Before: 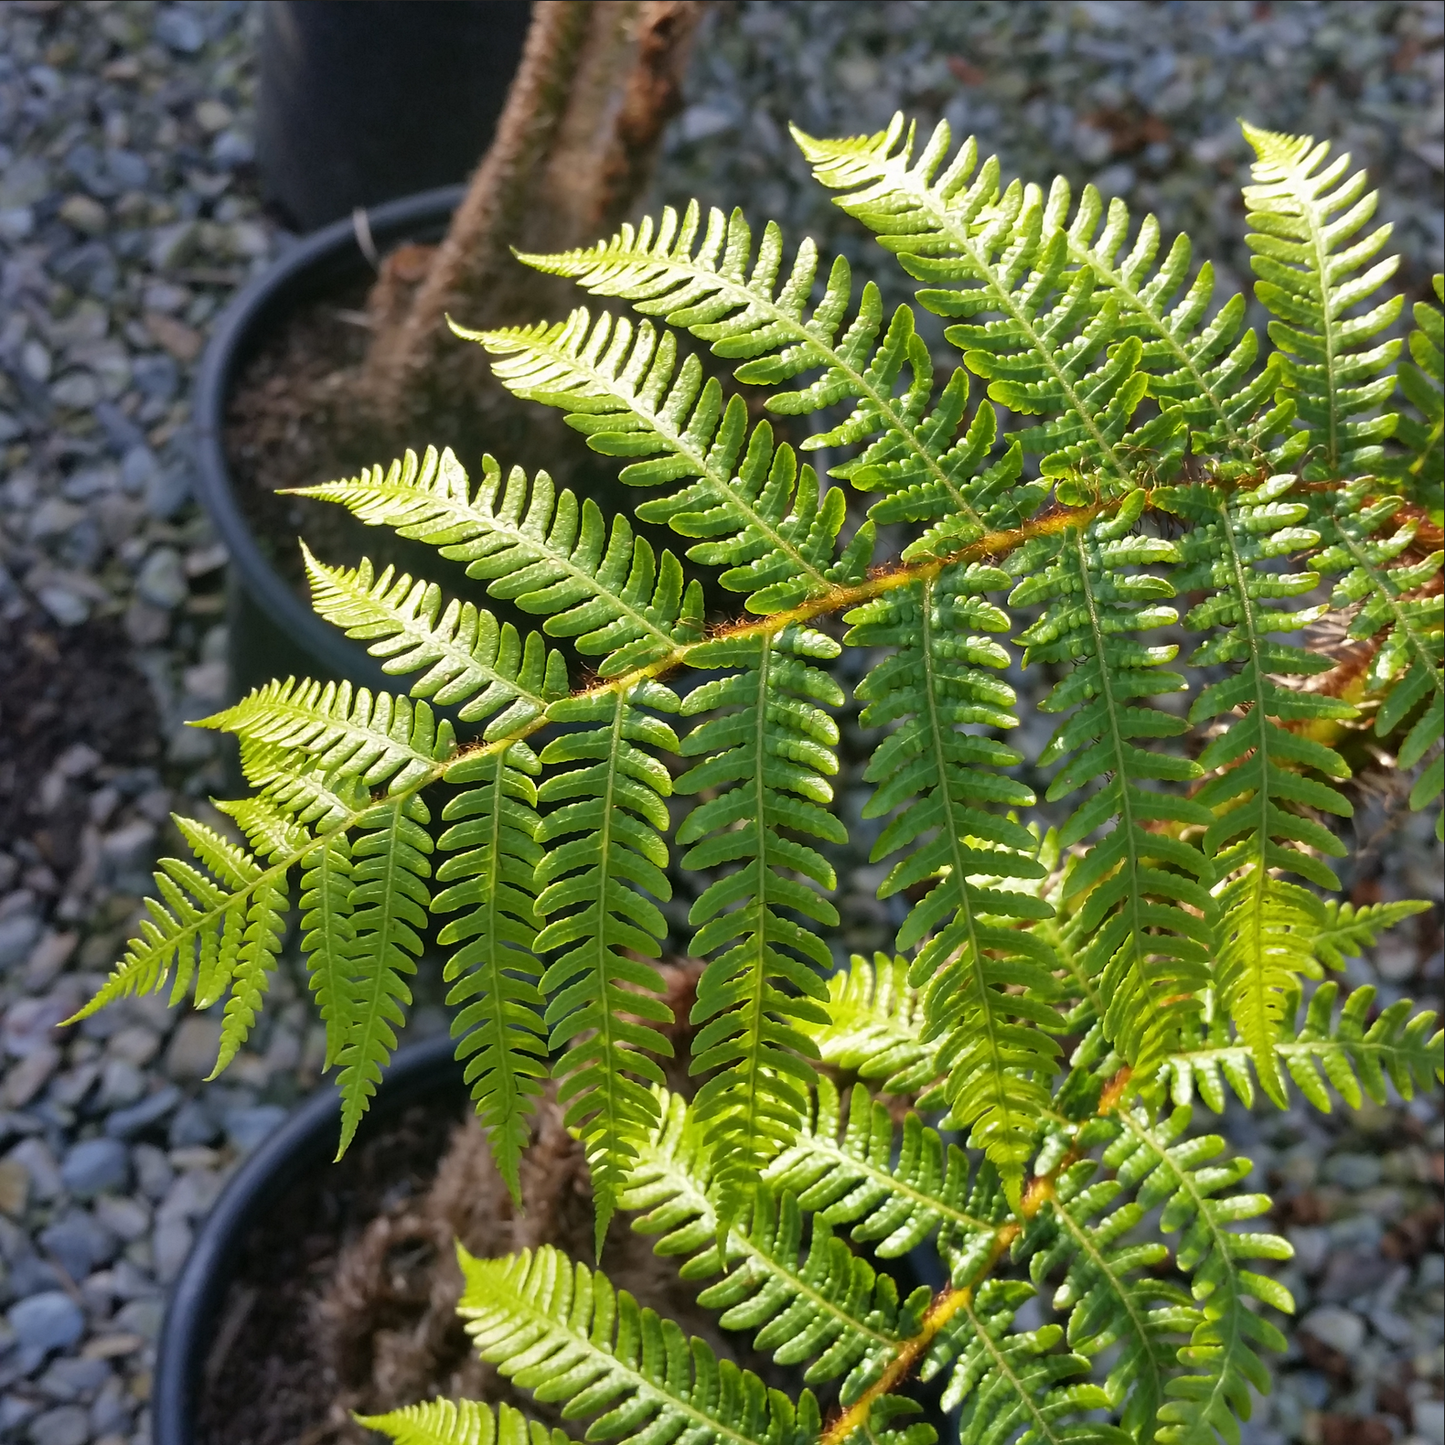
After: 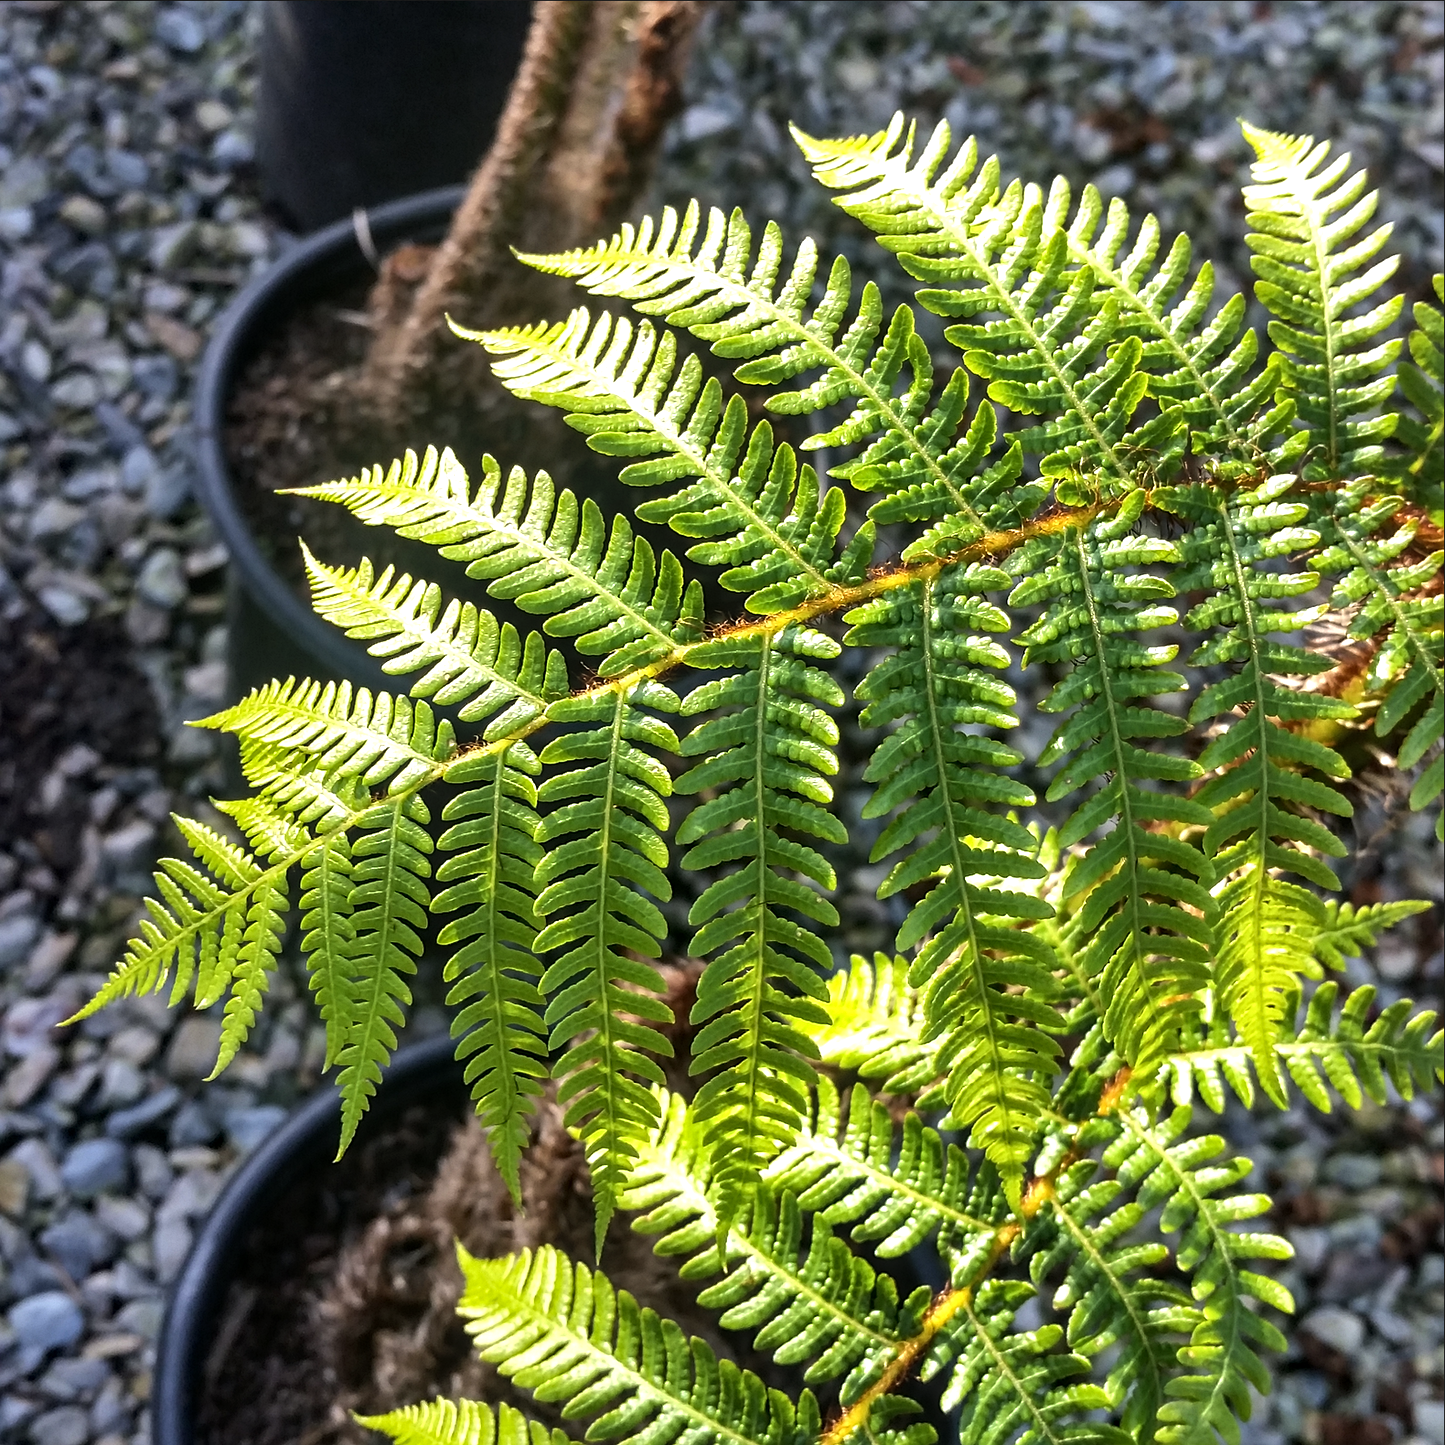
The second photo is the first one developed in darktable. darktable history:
local contrast: on, module defaults
tone equalizer: -8 EV -0.75 EV, -7 EV -0.7 EV, -6 EV -0.6 EV, -5 EV -0.4 EV, -3 EV 0.4 EV, -2 EV 0.6 EV, -1 EV 0.7 EV, +0 EV 0.75 EV, edges refinement/feathering 500, mask exposure compensation -1.57 EV, preserve details no
sharpen: amount 0.2
